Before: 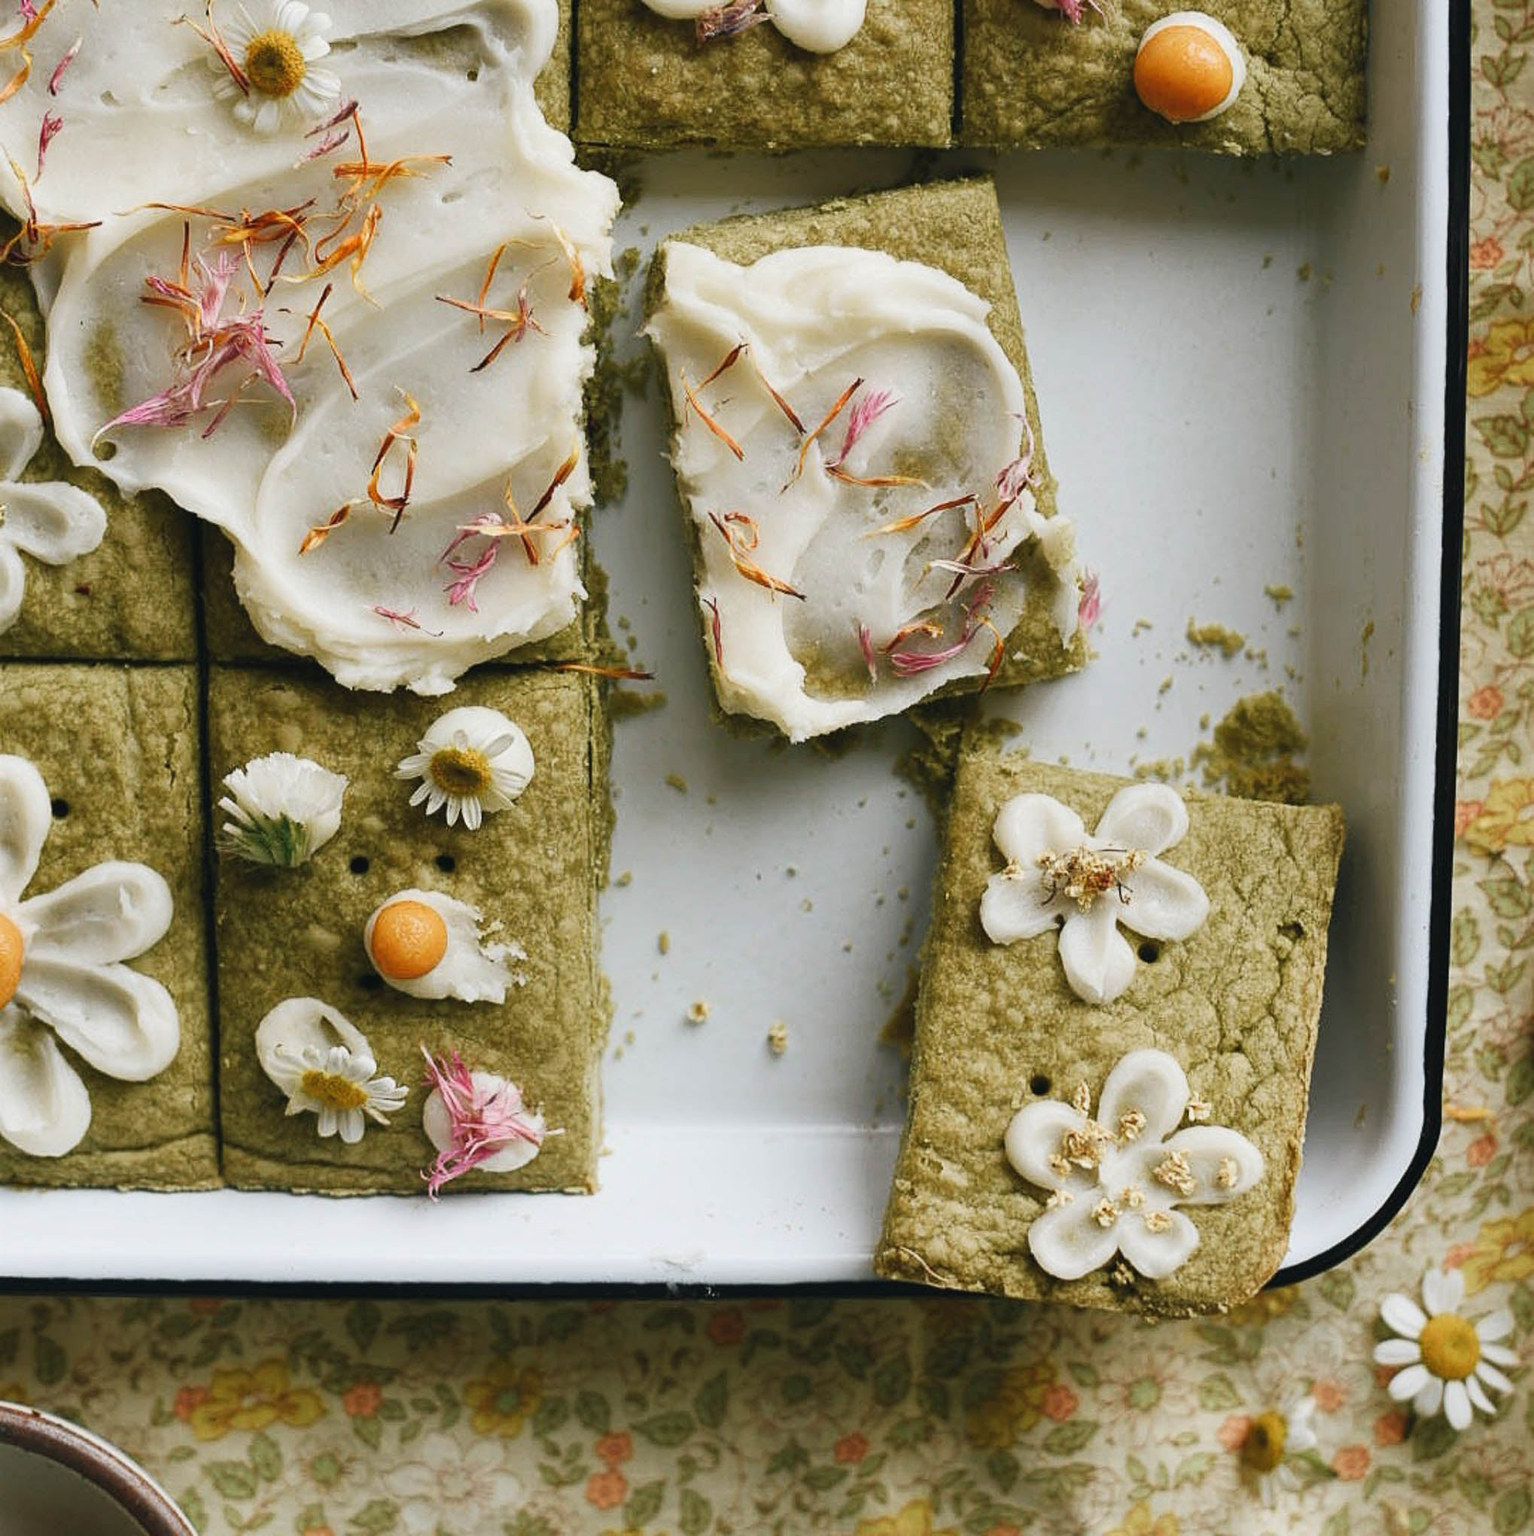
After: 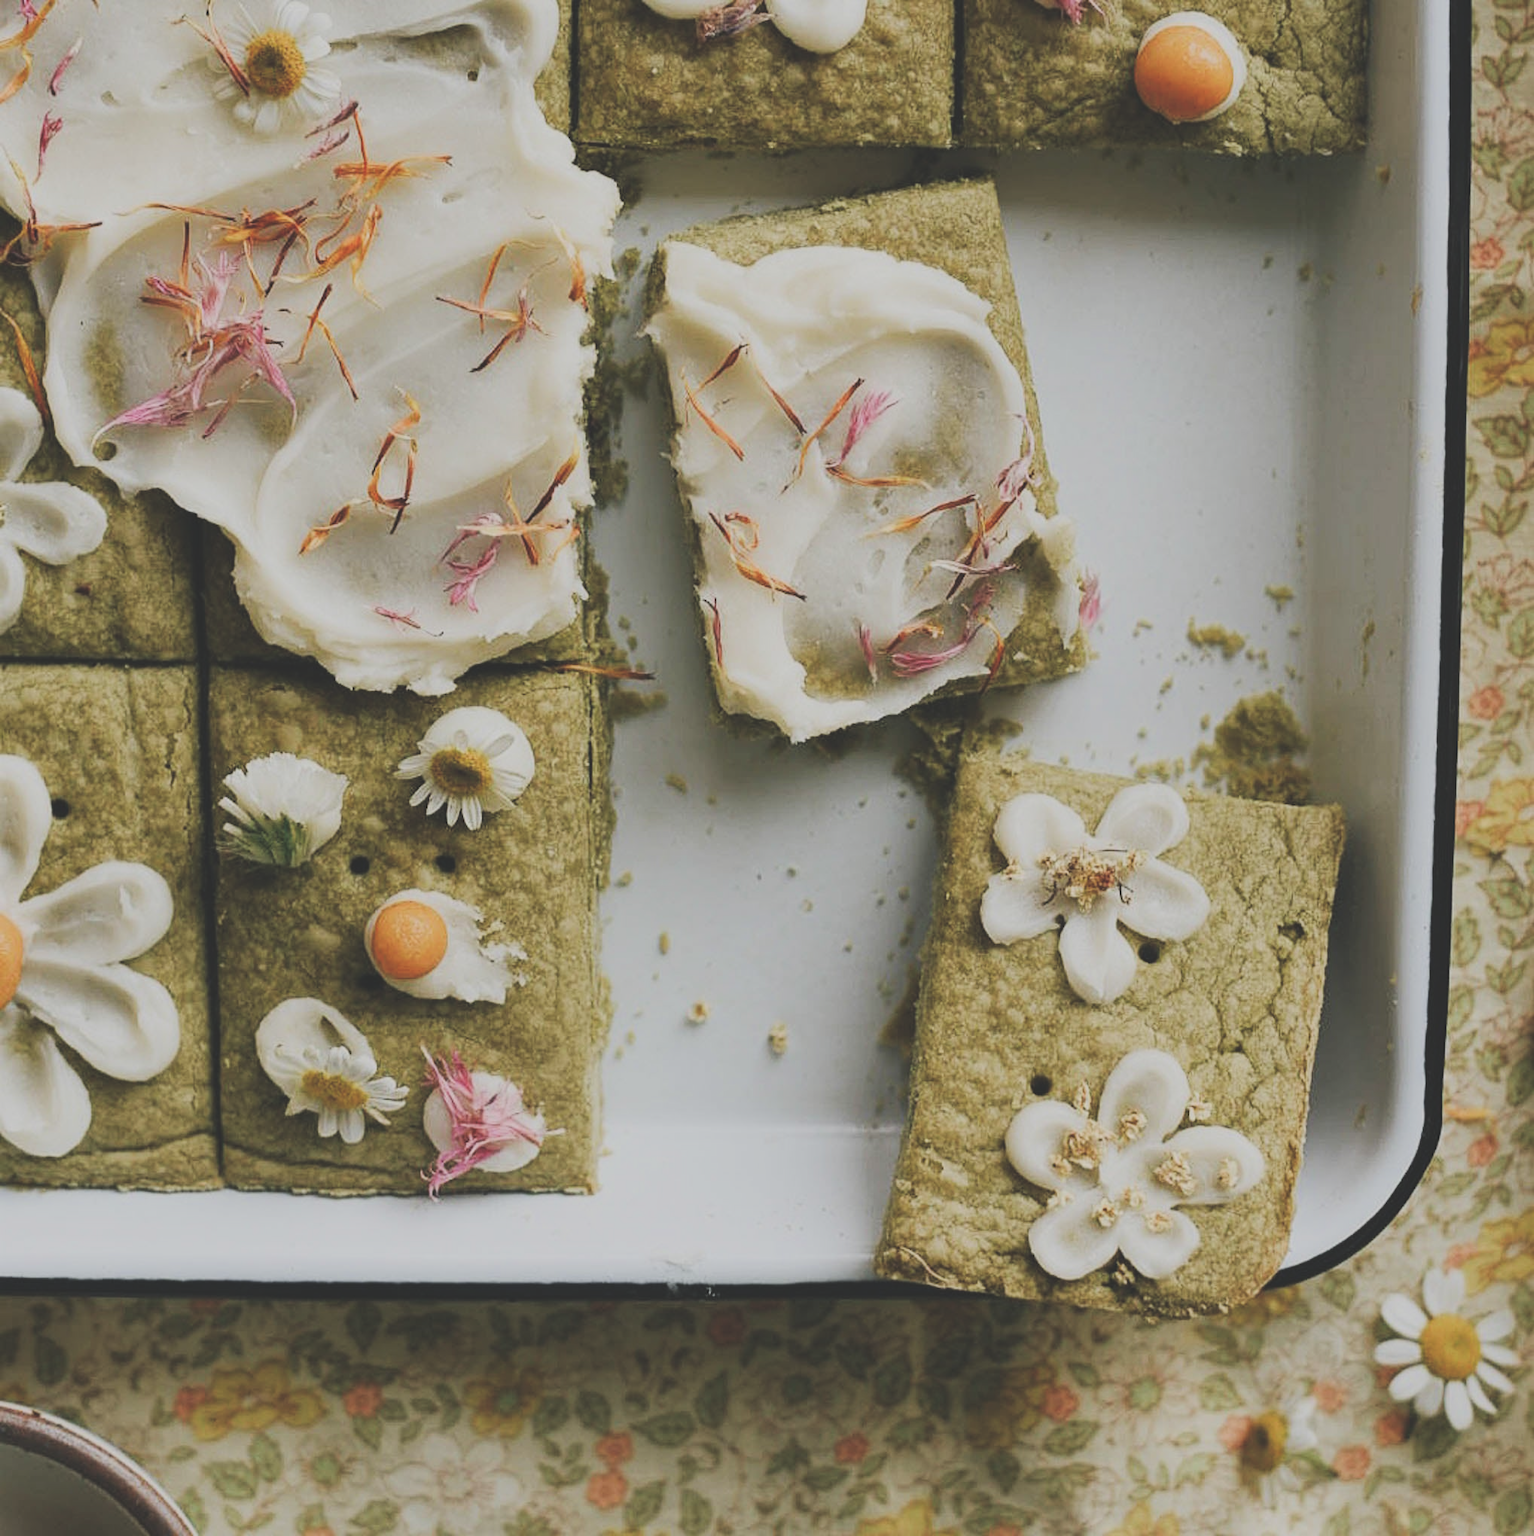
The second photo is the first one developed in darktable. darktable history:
filmic rgb: black relative exposure -9.21 EV, white relative exposure 6.81 EV, hardness 3.08, contrast 1.051
contrast brightness saturation: contrast 0.03, brightness -0.035
exposure: black level correction -0.042, exposure 0.064 EV, compensate exposure bias true, compensate highlight preservation false
